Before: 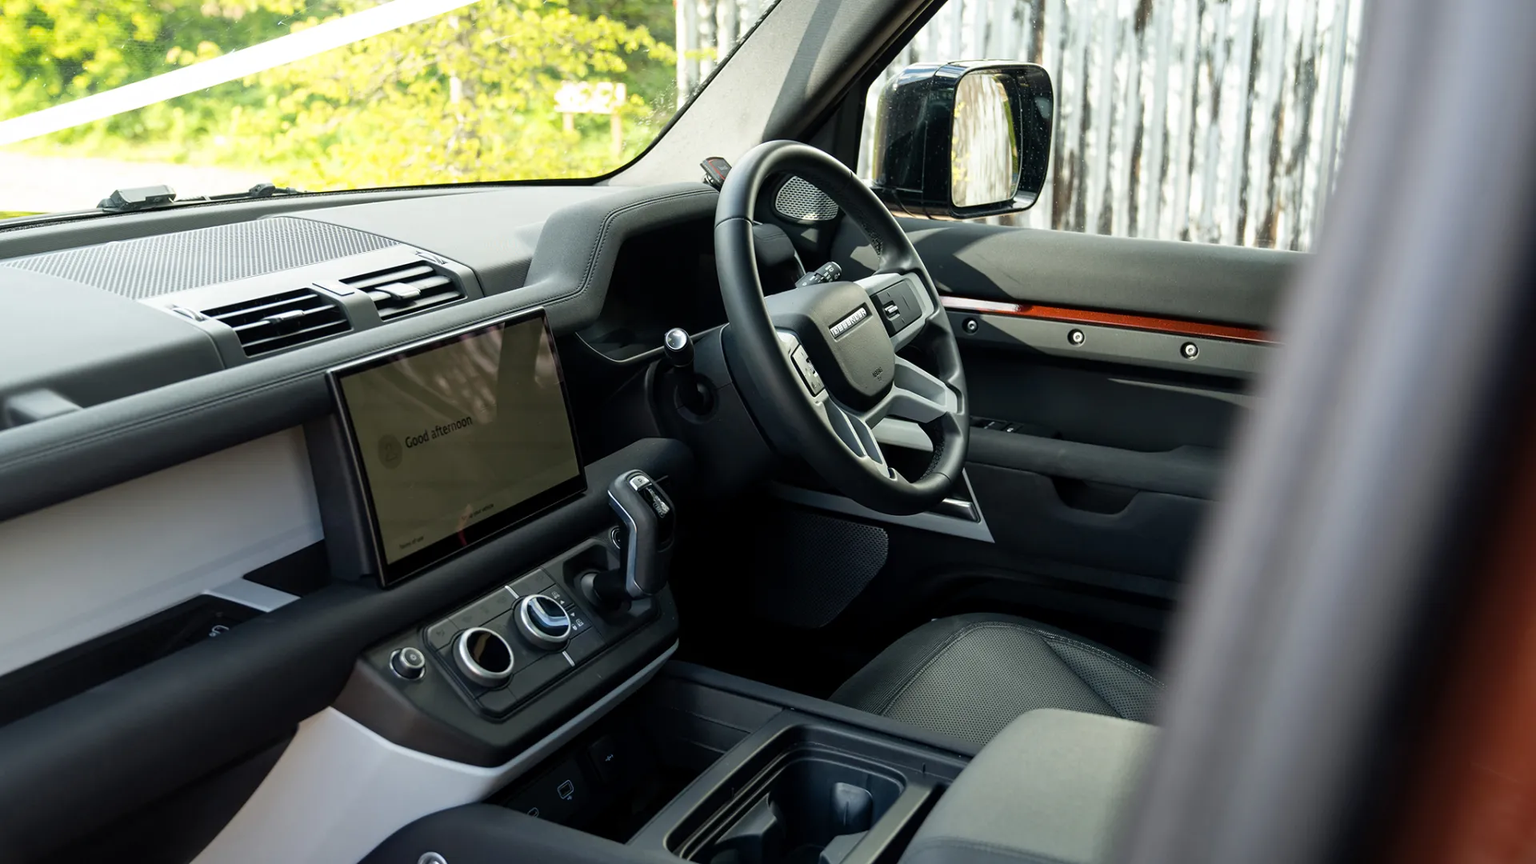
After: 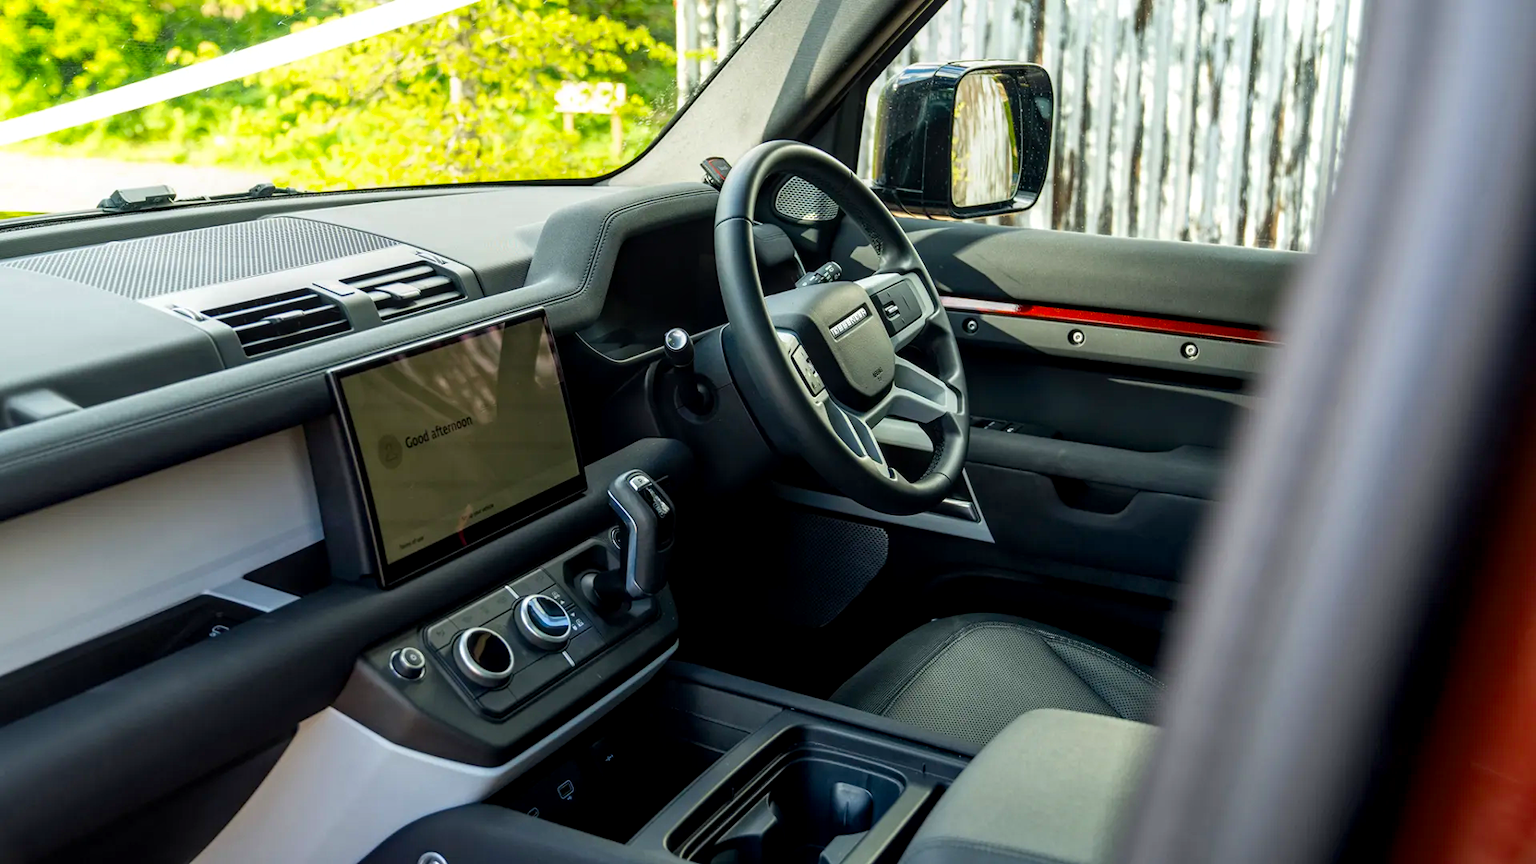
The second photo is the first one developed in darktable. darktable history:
local contrast: highlights 35%, detail 135%
contrast brightness saturation: saturation 0.52
